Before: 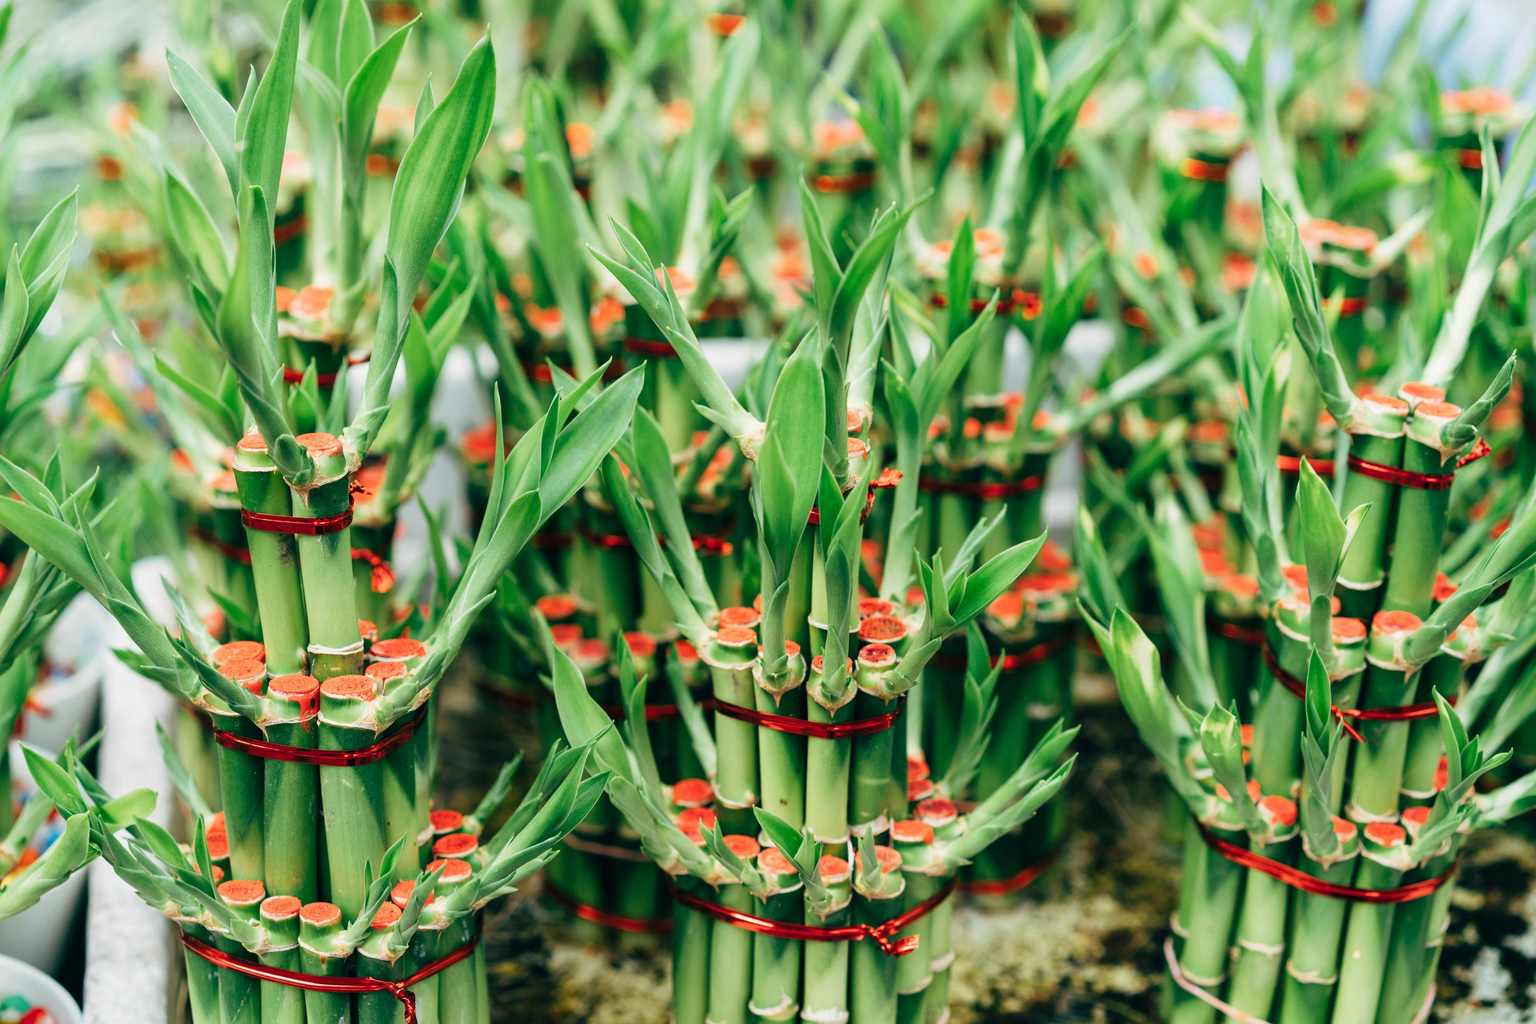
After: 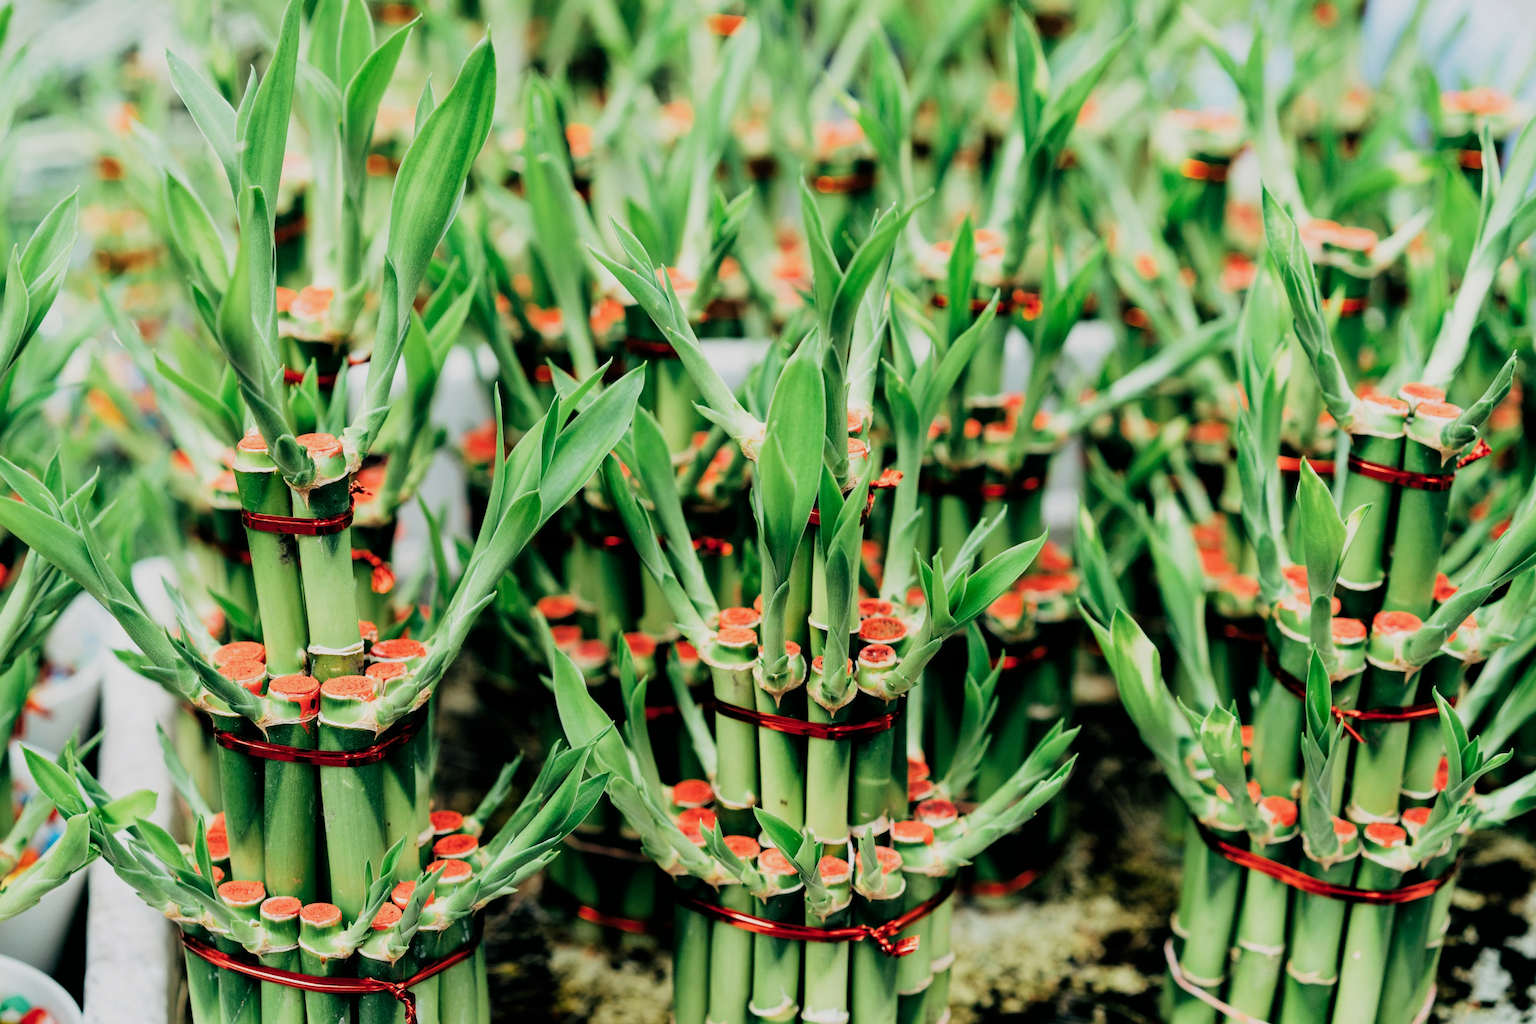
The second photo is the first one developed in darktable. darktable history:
filmic rgb: black relative exposure -5.05 EV, white relative exposure 3.96 EV, hardness 2.91, contrast 1.297, highlights saturation mix -29.83%
